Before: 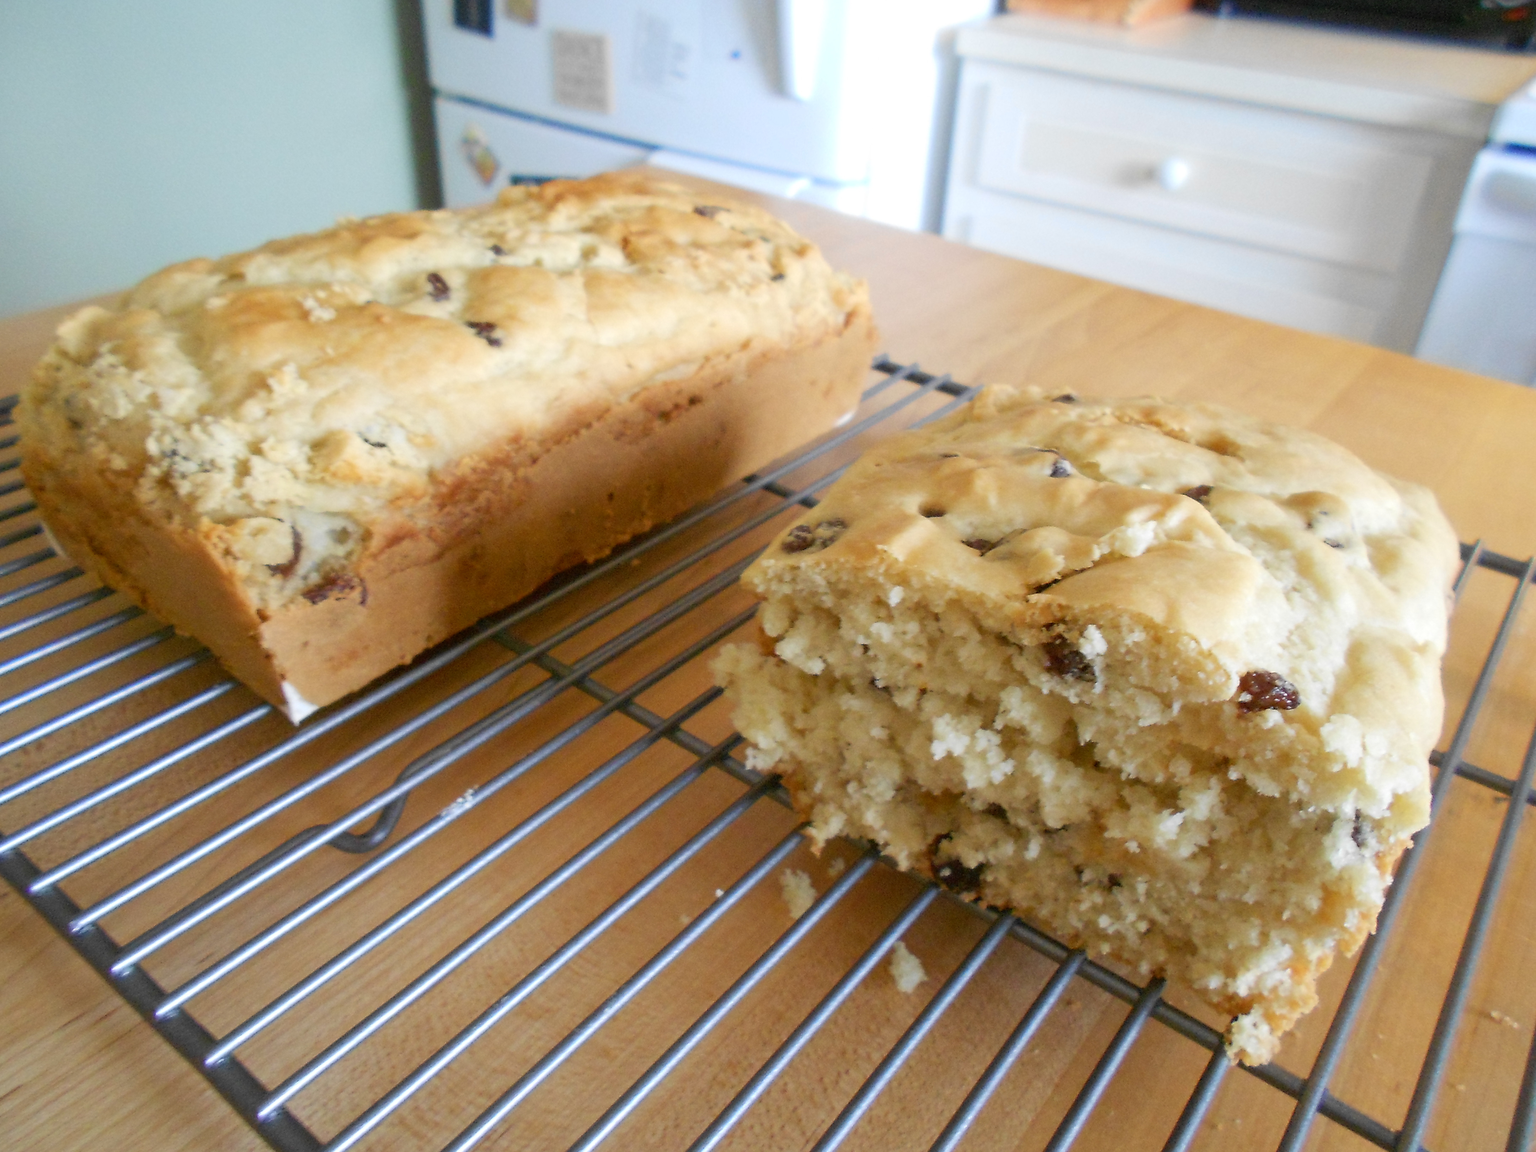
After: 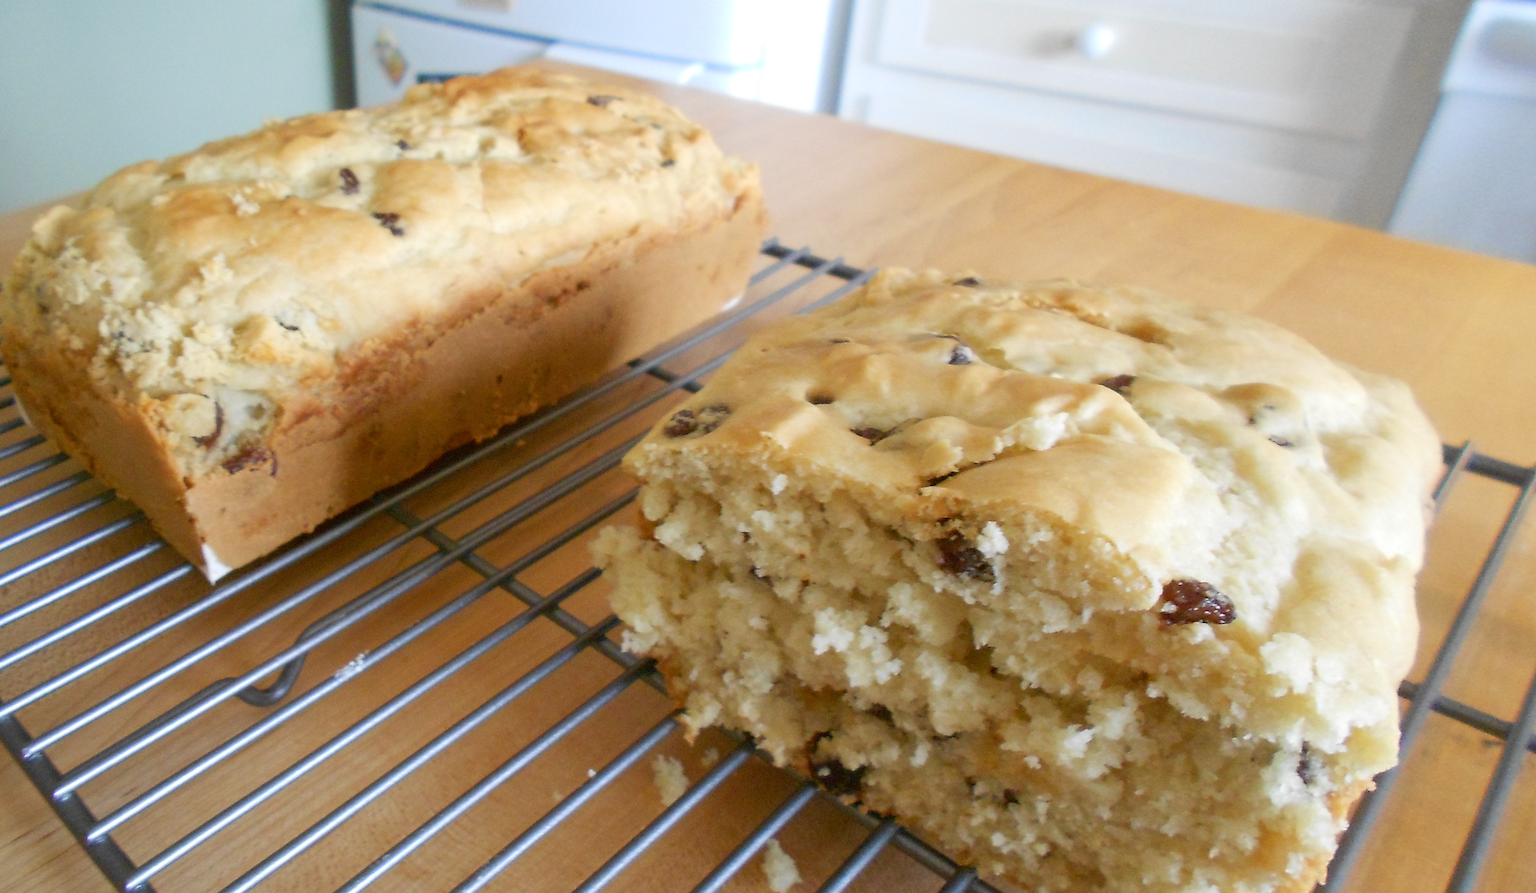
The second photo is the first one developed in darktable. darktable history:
crop and rotate: top 5.609%, bottom 5.609%
rotate and perspective: rotation 1.69°, lens shift (vertical) -0.023, lens shift (horizontal) -0.291, crop left 0.025, crop right 0.988, crop top 0.092, crop bottom 0.842
